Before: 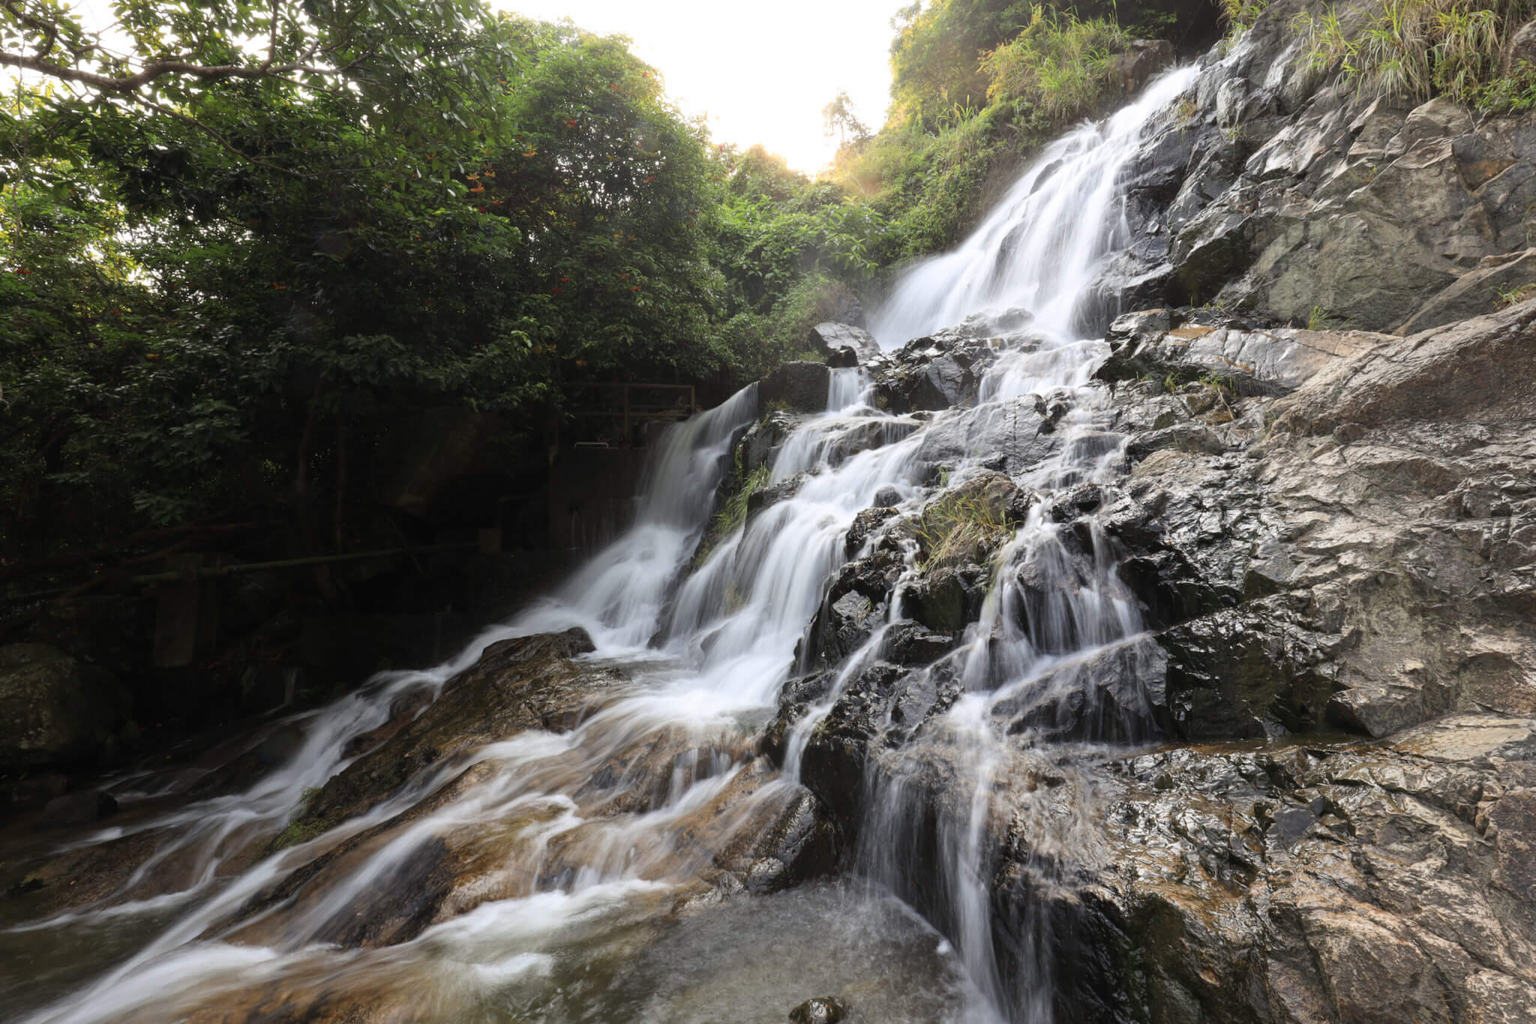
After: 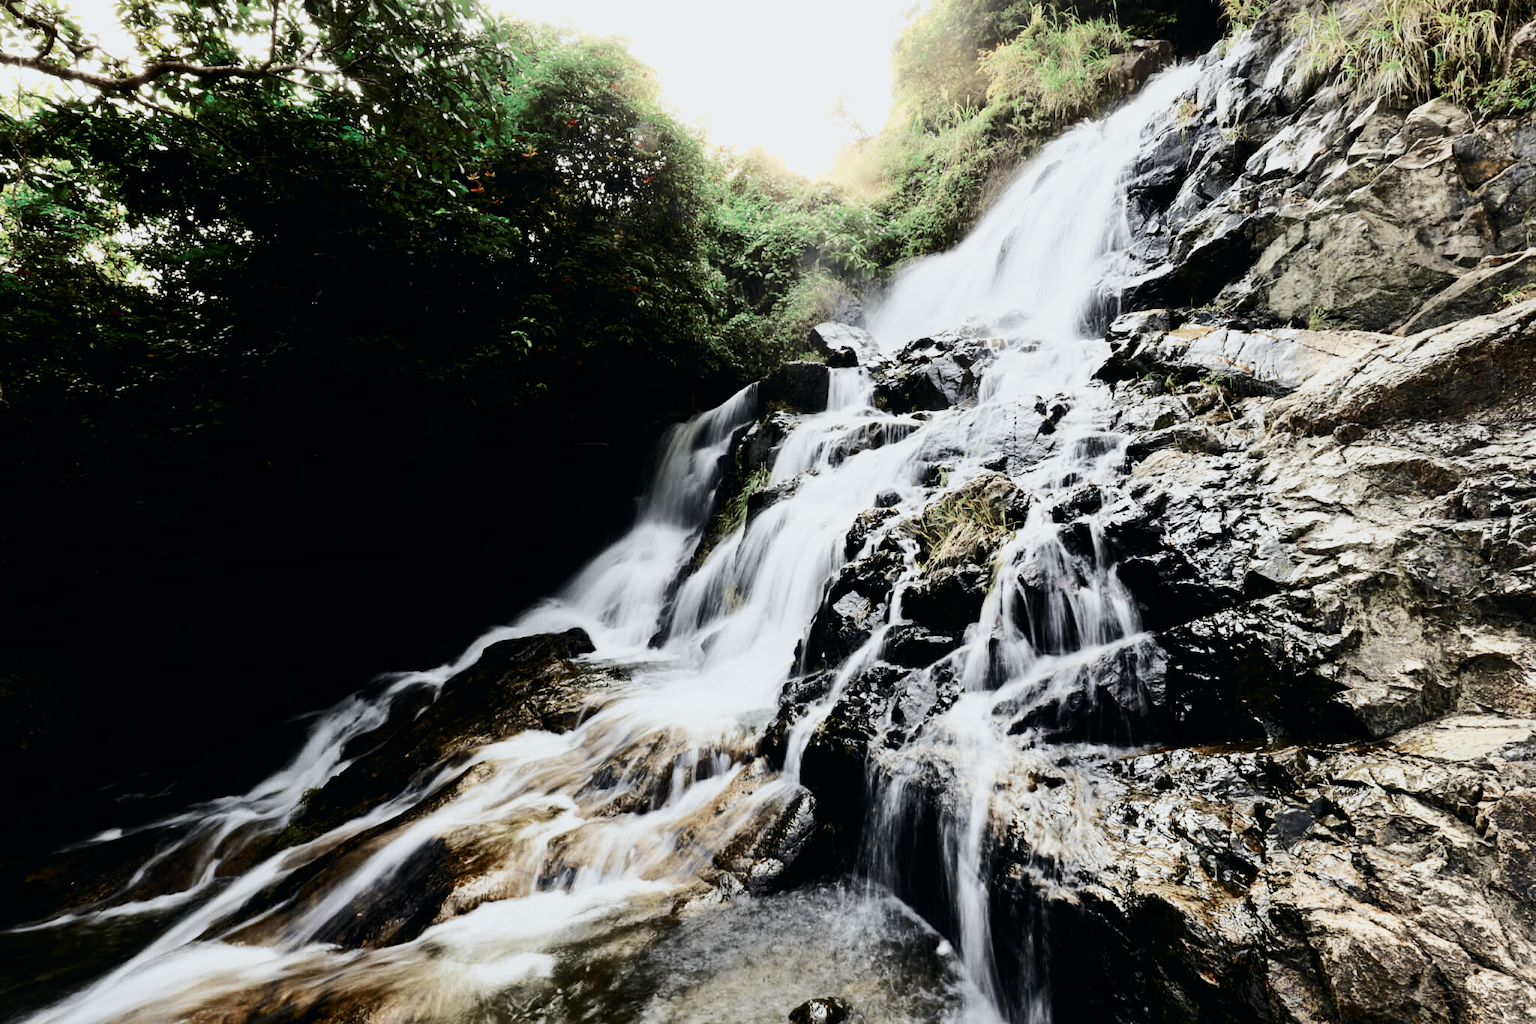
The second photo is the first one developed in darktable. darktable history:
tone curve: curves: ch0 [(0, 0) (0.035, 0.017) (0.131, 0.108) (0.279, 0.279) (0.476, 0.554) (0.617, 0.693) (0.704, 0.77) (0.801, 0.854) (0.895, 0.927) (1, 0.976)]; ch1 [(0, 0) (0.318, 0.278) (0.444, 0.427) (0.493, 0.488) (0.504, 0.497) (0.537, 0.538) (0.594, 0.616) (0.746, 0.764) (1, 1)]; ch2 [(0, 0) (0.316, 0.292) (0.381, 0.37) (0.423, 0.448) (0.476, 0.482) (0.502, 0.495) (0.529, 0.547) (0.583, 0.608) (0.639, 0.657) (0.7, 0.7) (0.861, 0.808) (1, 0.951)], color space Lab, independent channels, preserve colors none
color zones: curves: ch0 [(0, 0.5) (0.125, 0.4) (0.25, 0.5) (0.375, 0.4) (0.5, 0.4) (0.625, 0.35) (0.75, 0.35) (0.875, 0.5)]; ch1 [(0, 0.35) (0.125, 0.45) (0.25, 0.35) (0.375, 0.35) (0.5, 0.35) (0.625, 0.35) (0.75, 0.45) (0.875, 0.35)]; ch2 [(0, 0.6) (0.125, 0.5) (0.25, 0.5) (0.375, 0.6) (0.5, 0.6) (0.625, 0.5) (0.75, 0.5) (0.875, 0.5)]
tone equalizer: -8 EV -0.75 EV, -7 EV -0.7 EV, -6 EV -0.6 EV, -5 EV -0.4 EV, -3 EV 0.4 EV, -2 EV 0.6 EV, -1 EV 0.7 EV, +0 EV 0.75 EV, edges refinement/feathering 500, mask exposure compensation -1.57 EV, preserve details no
sigmoid: contrast 1.8, skew -0.2, preserve hue 0%, red attenuation 0.1, red rotation 0.035, green attenuation 0.1, green rotation -0.017, blue attenuation 0.15, blue rotation -0.052, base primaries Rec2020
